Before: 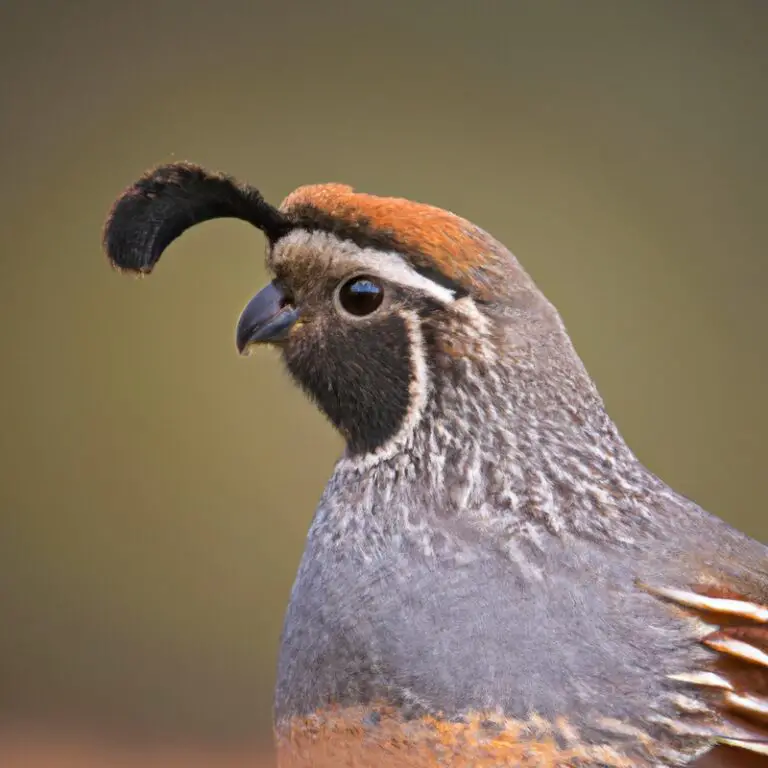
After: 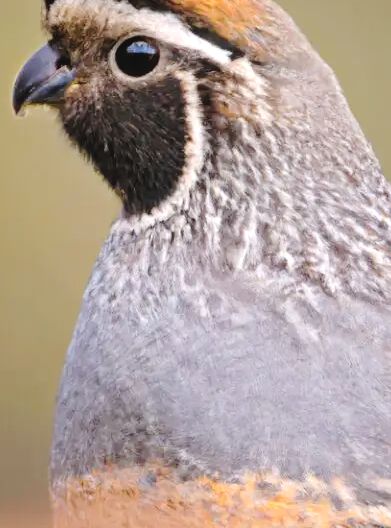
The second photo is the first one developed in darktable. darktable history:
crop and rotate: left 29.237%, top 31.152%, right 19.807%
contrast brightness saturation: brightness 0.15
tone curve: curves: ch0 [(0, 0) (0.003, 0.047) (0.011, 0.05) (0.025, 0.053) (0.044, 0.057) (0.069, 0.062) (0.1, 0.084) (0.136, 0.115) (0.177, 0.159) (0.224, 0.216) (0.277, 0.289) (0.335, 0.382) (0.399, 0.474) (0.468, 0.561) (0.543, 0.636) (0.623, 0.705) (0.709, 0.778) (0.801, 0.847) (0.898, 0.916) (1, 1)], preserve colors none
color balance rgb: shadows lift › luminance -10%, power › luminance -9%, linear chroma grading › global chroma 10%, global vibrance 10%, contrast 15%, saturation formula JzAzBz (2021)
